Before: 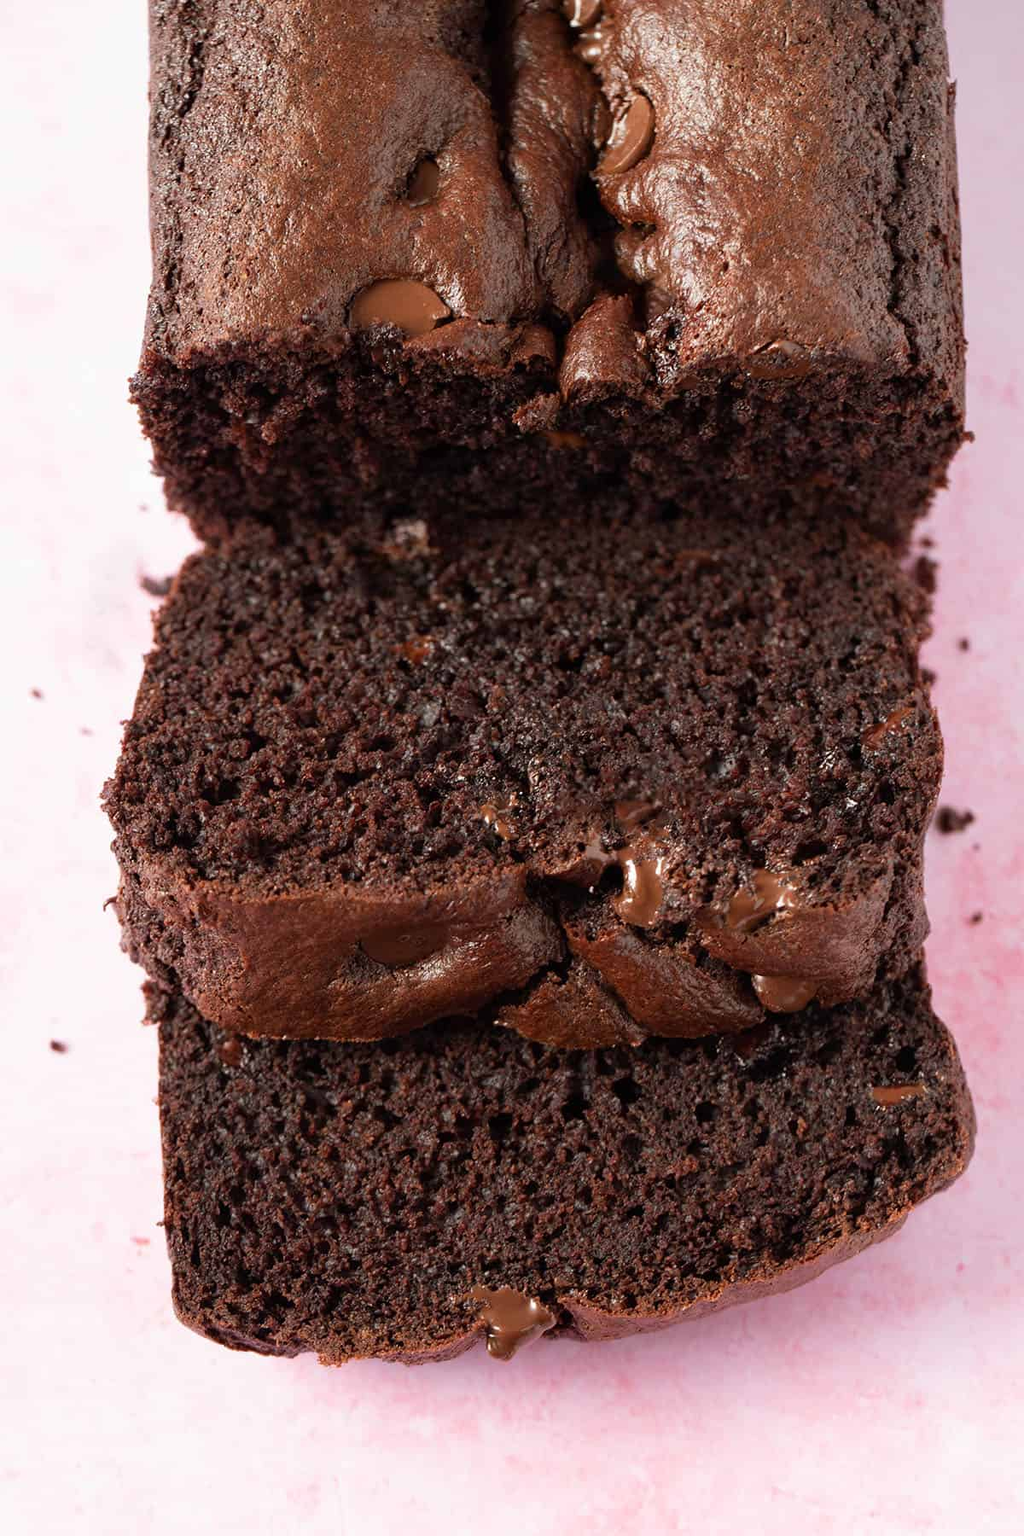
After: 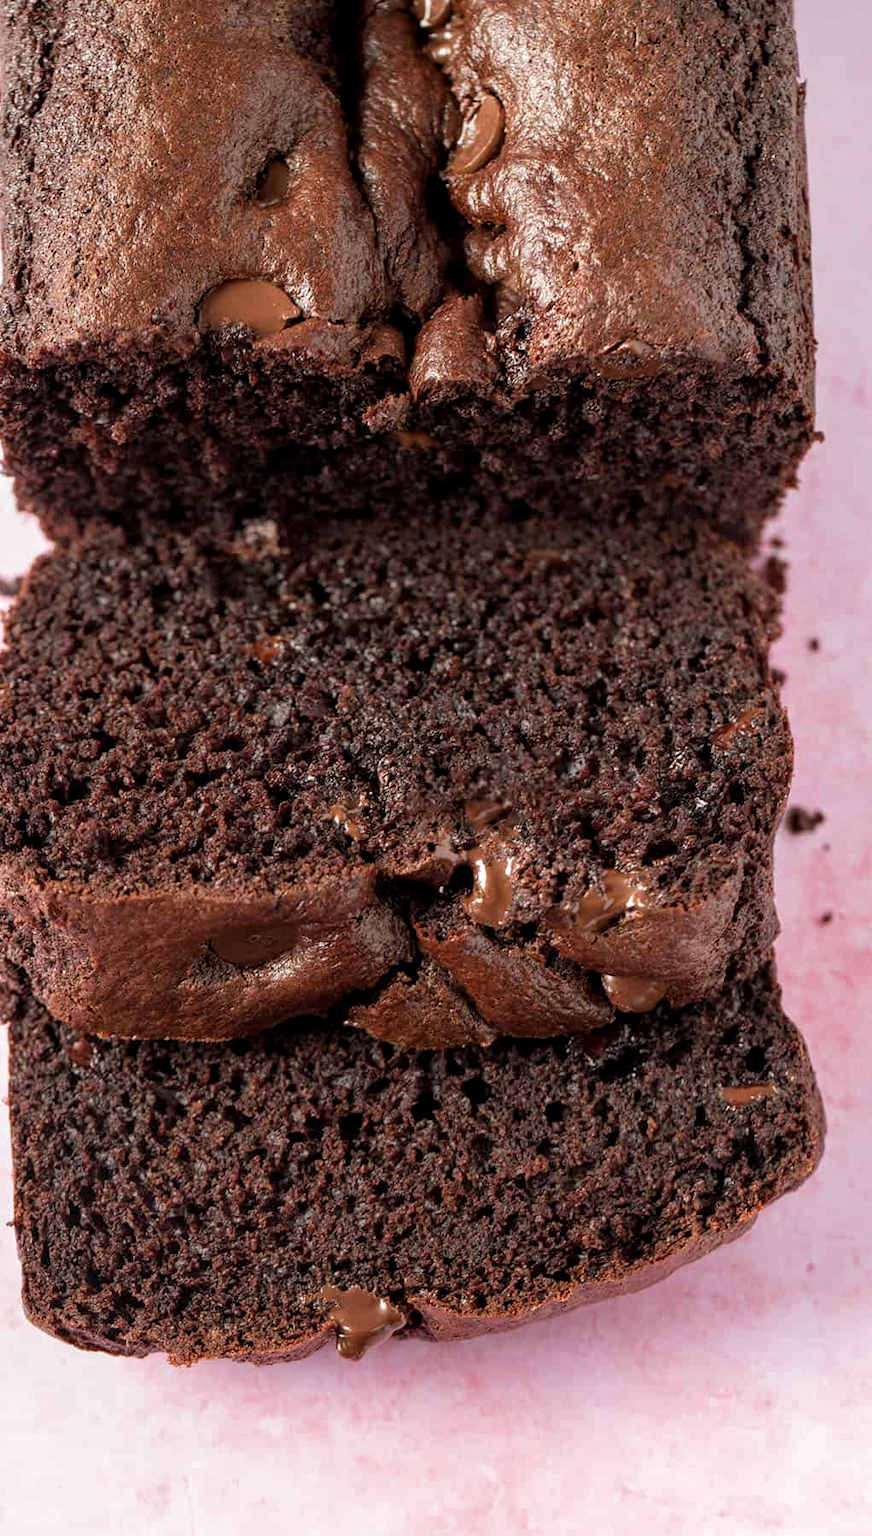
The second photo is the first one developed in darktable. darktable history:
shadows and highlights: shadows 24.87, highlights -24.17
crop and rotate: left 14.724%
local contrast: detail 130%
